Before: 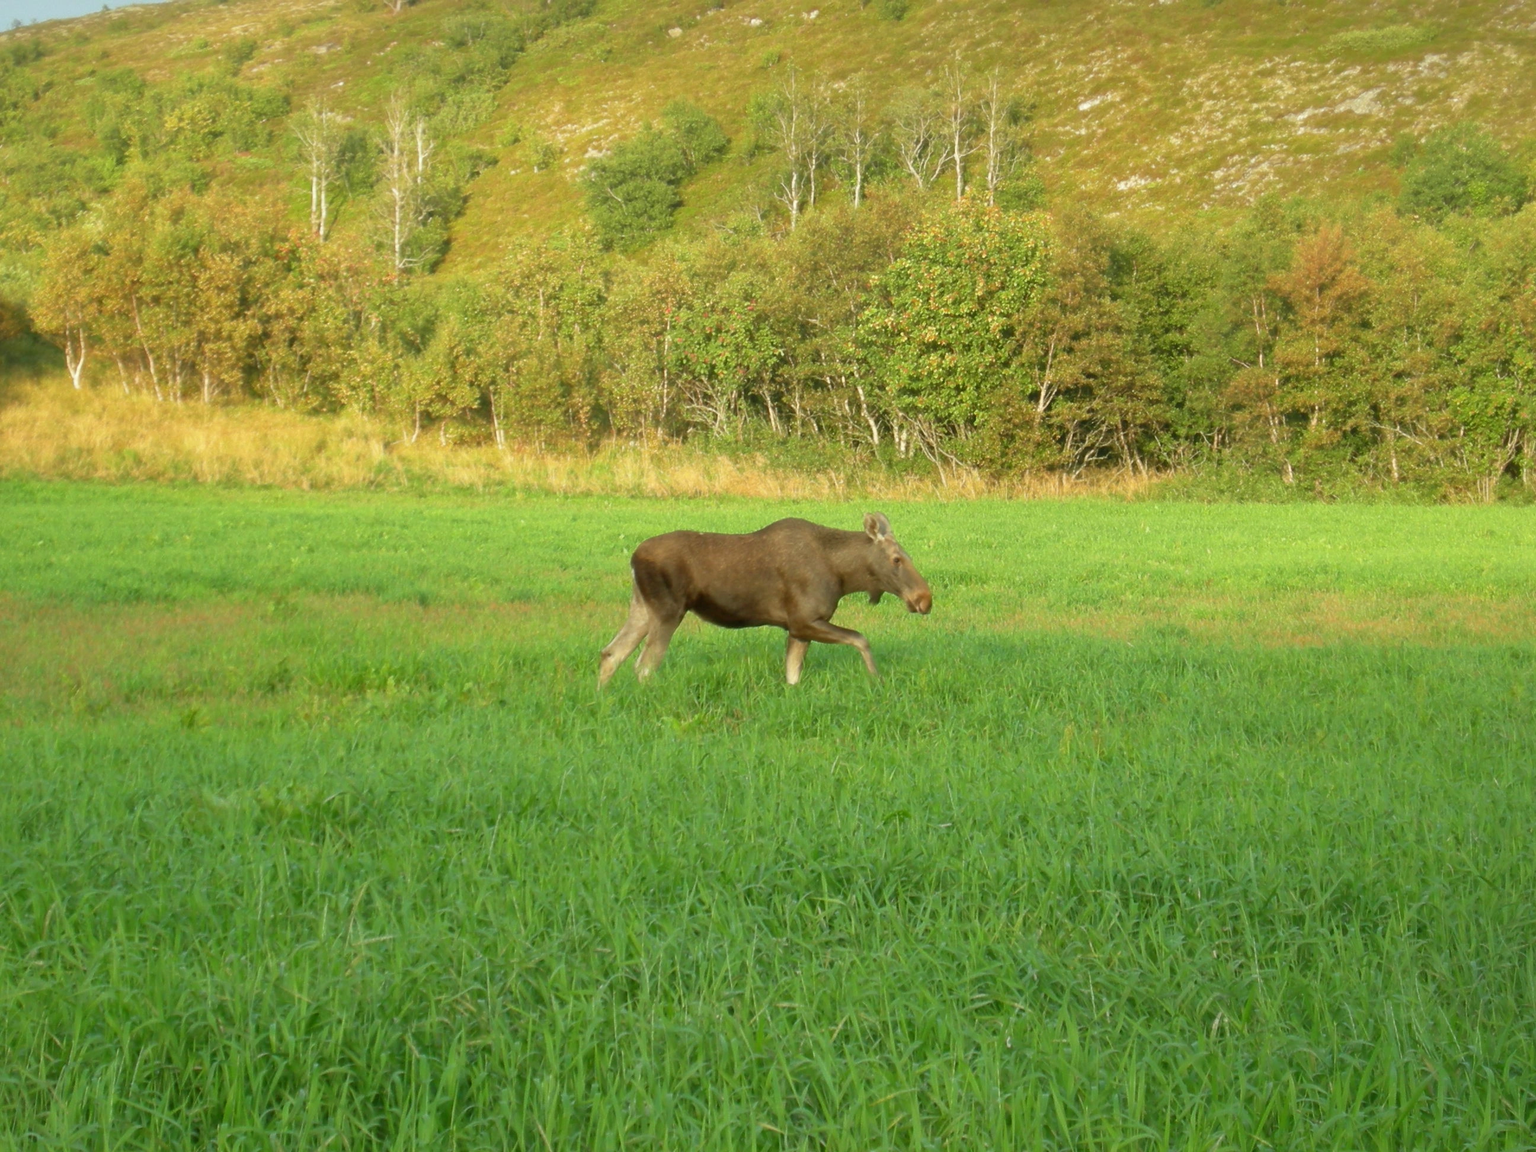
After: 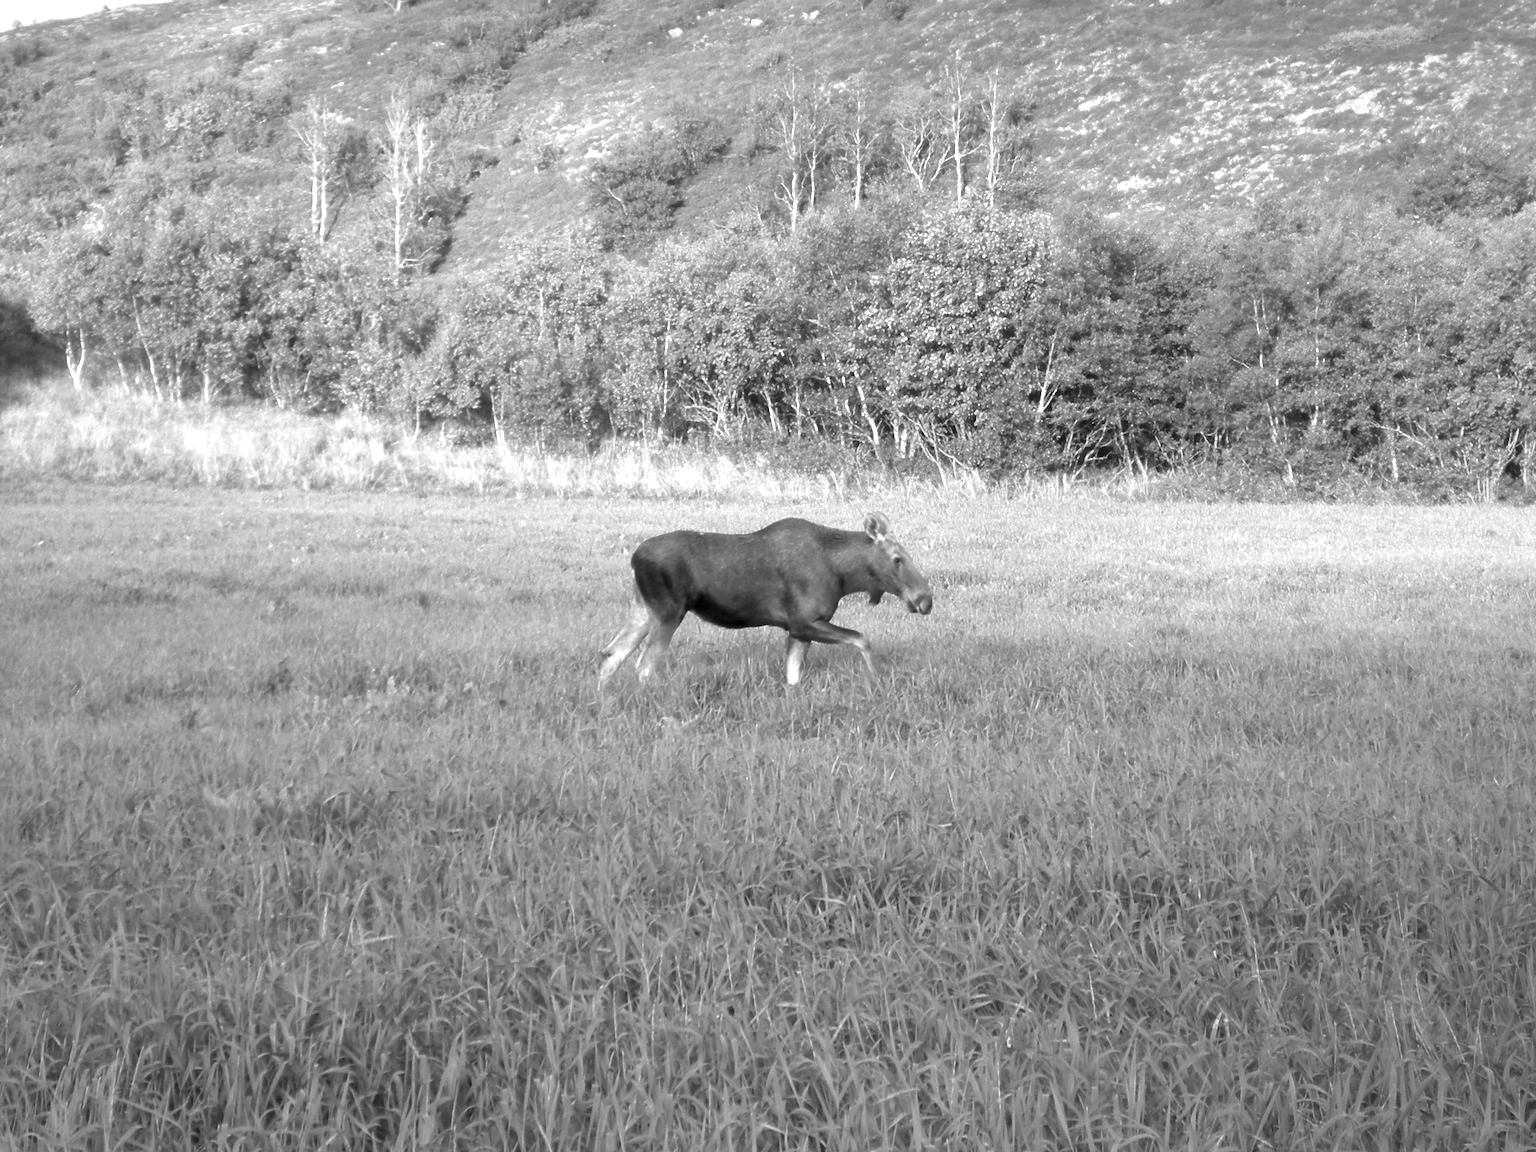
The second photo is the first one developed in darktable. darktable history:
levels: levels [0.052, 0.496, 0.908]
color calibration: output gray [0.267, 0.423, 0.261, 0], x 0.355, y 0.369, temperature 4722.43 K
color balance rgb: perceptual saturation grading › global saturation 29.648%, perceptual brilliance grading › global brilliance 18.731%, contrast 5.676%
